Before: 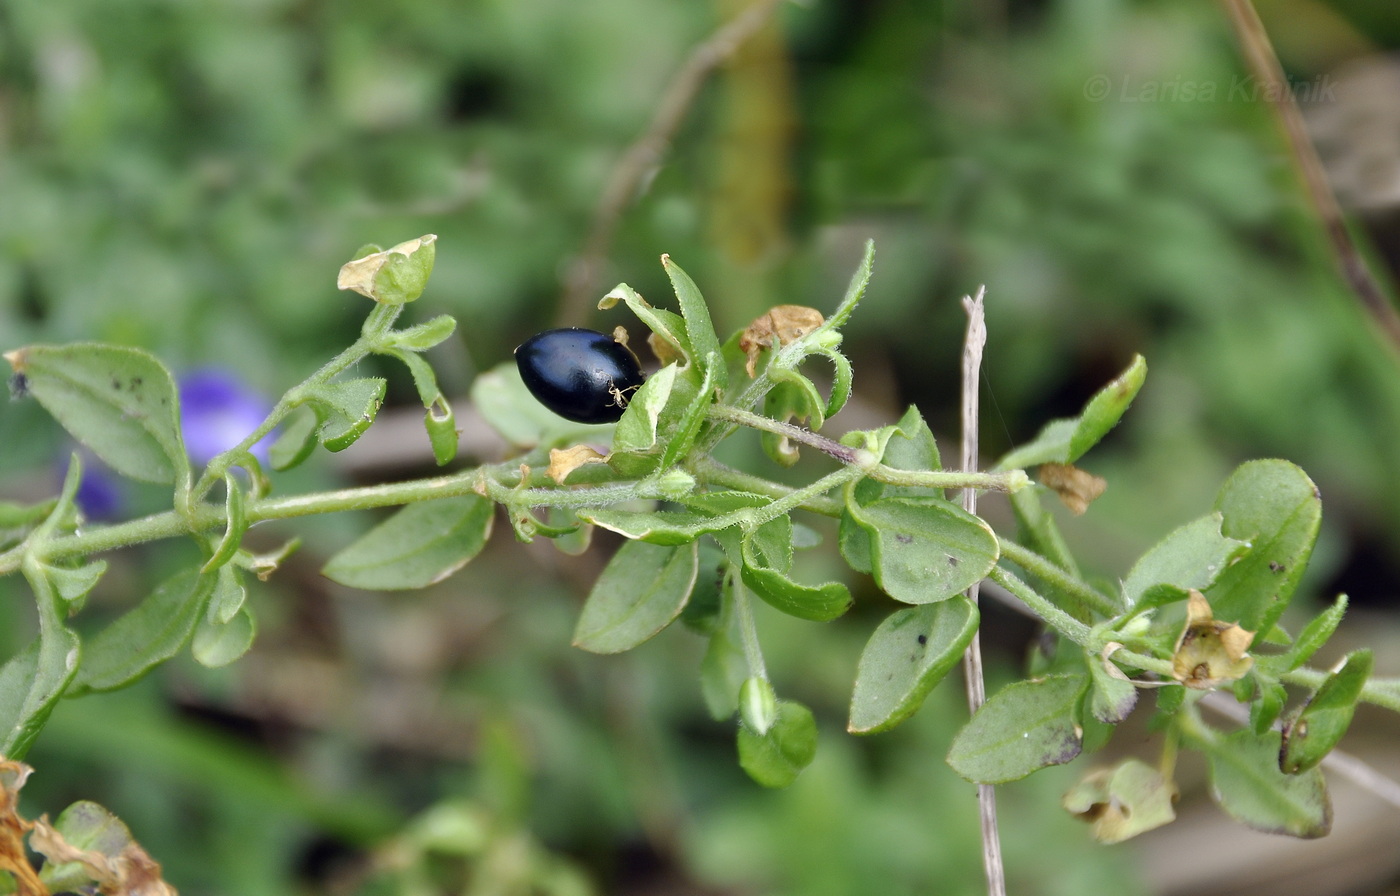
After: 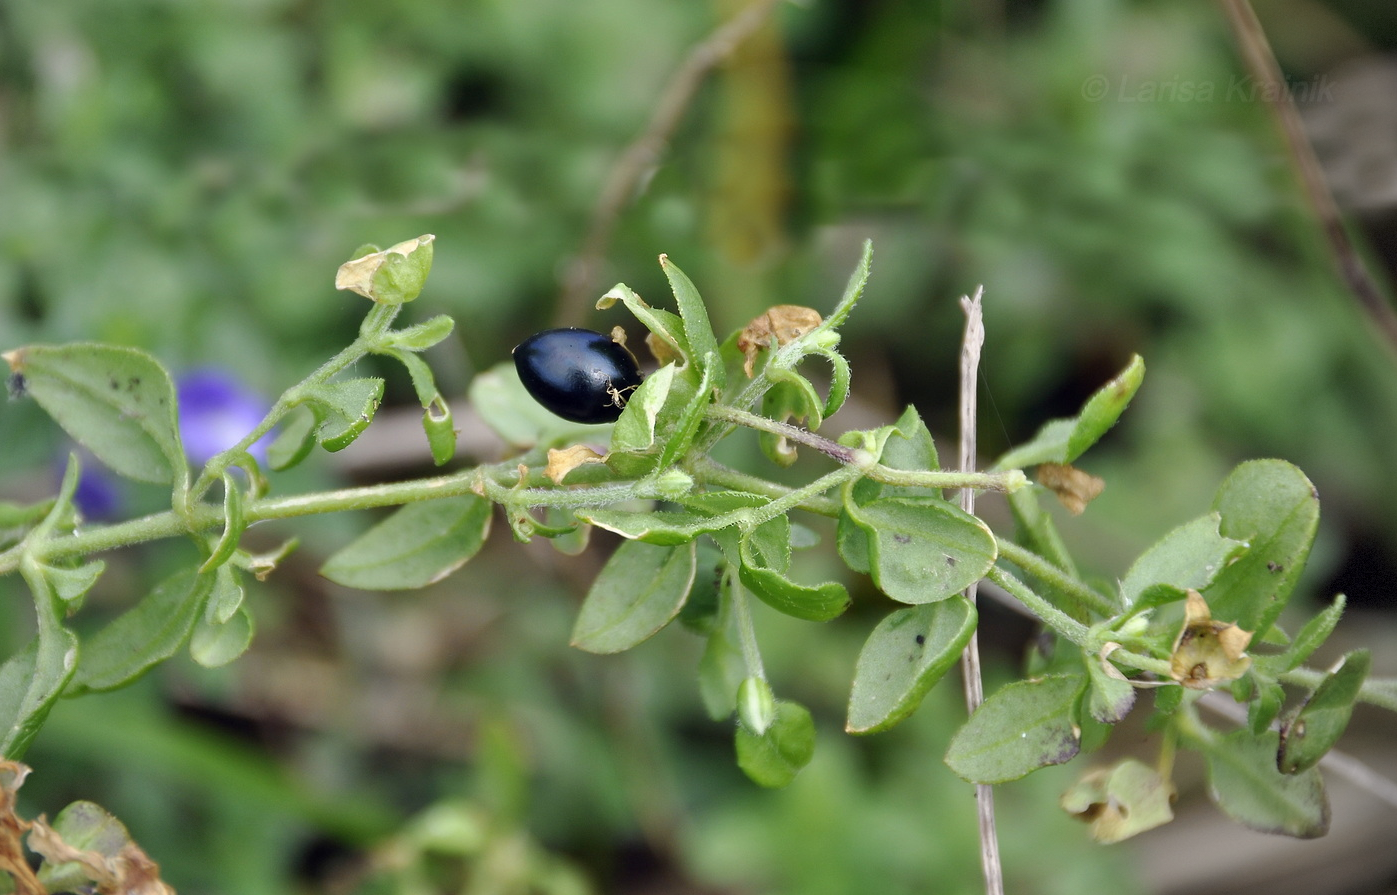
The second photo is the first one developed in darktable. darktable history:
crop and rotate: left 0.191%, bottom 0.013%
vignetting: fall-off radius 60.89%, center (-0.119, -0.002), dithering 8-bit output
